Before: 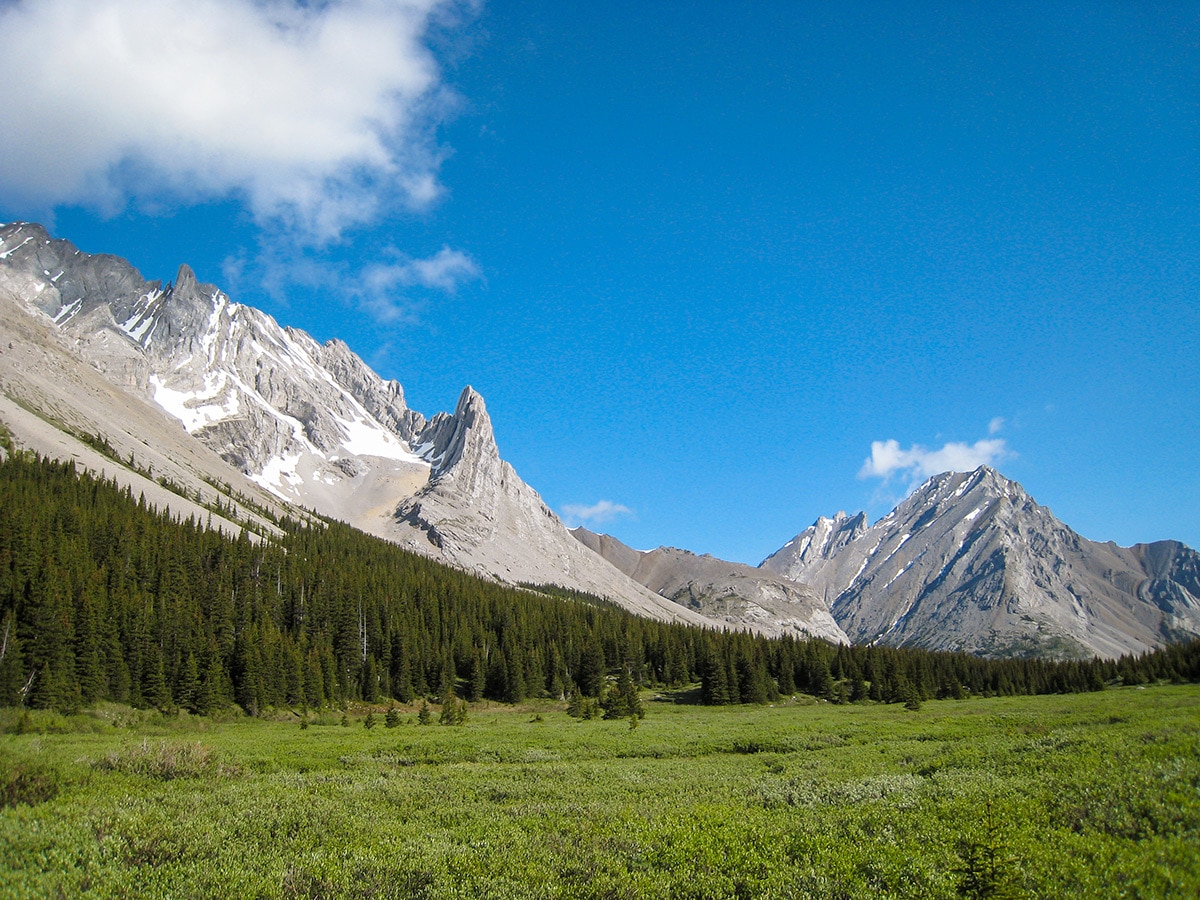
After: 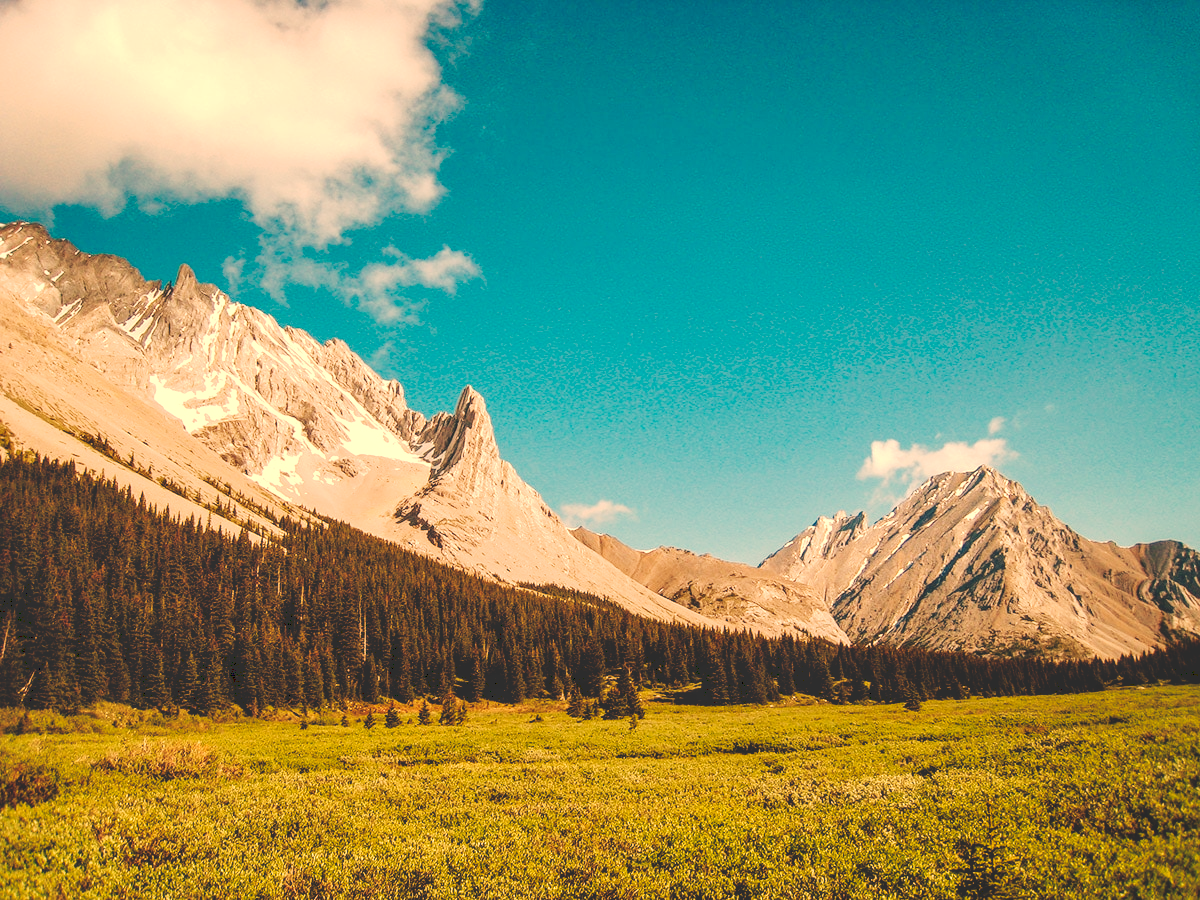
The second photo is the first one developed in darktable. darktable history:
tone curve: curves: ch0 [(0, 0) (0.003, 0.195) (0.011, 0.196) (0.025, 0.196) (0.044, 0.196) (0.069, 0.196) (0.1, 0.196) (0.136, 0.197) (0.177, 0.207) (0.224, 0.224) (0.277, 0.268) (0.335, 0.336) (0.399, 0.424) (0.468, 0.533) (0.543, 0.632) (0.623, 0.715) (0.709, 0.789) (0.801, 0.85) (0.898, 0.906) (1, 1)], preserve colors none
white balance: red 1.467, blue 0.684
local contrast: on, module defaults
